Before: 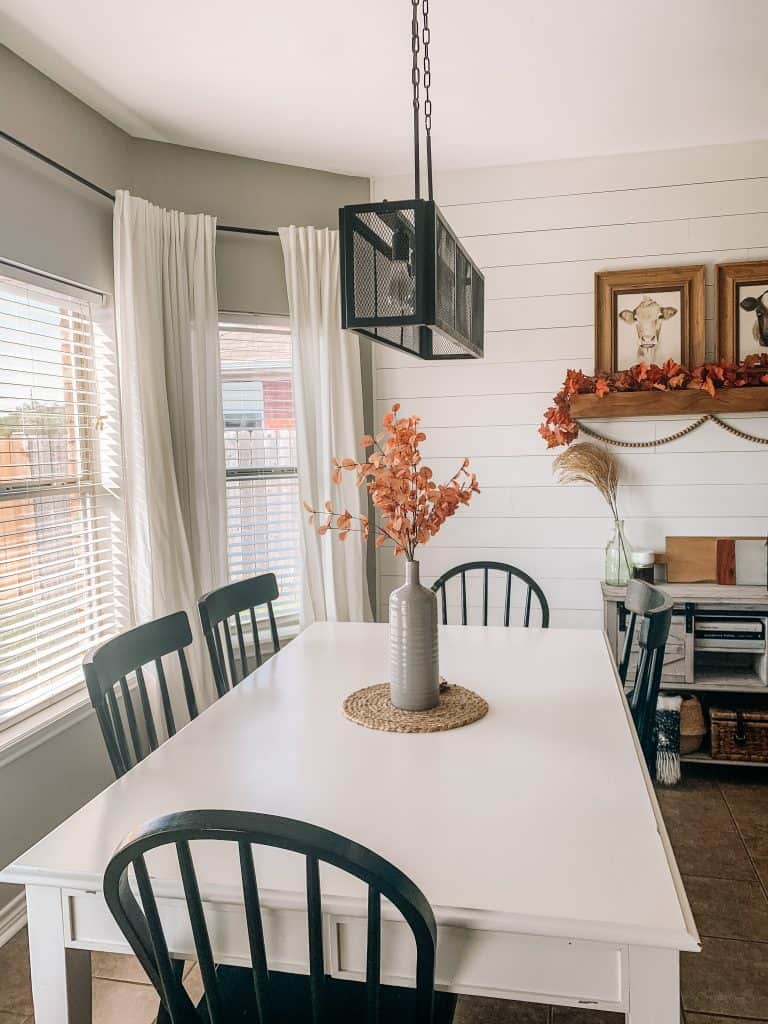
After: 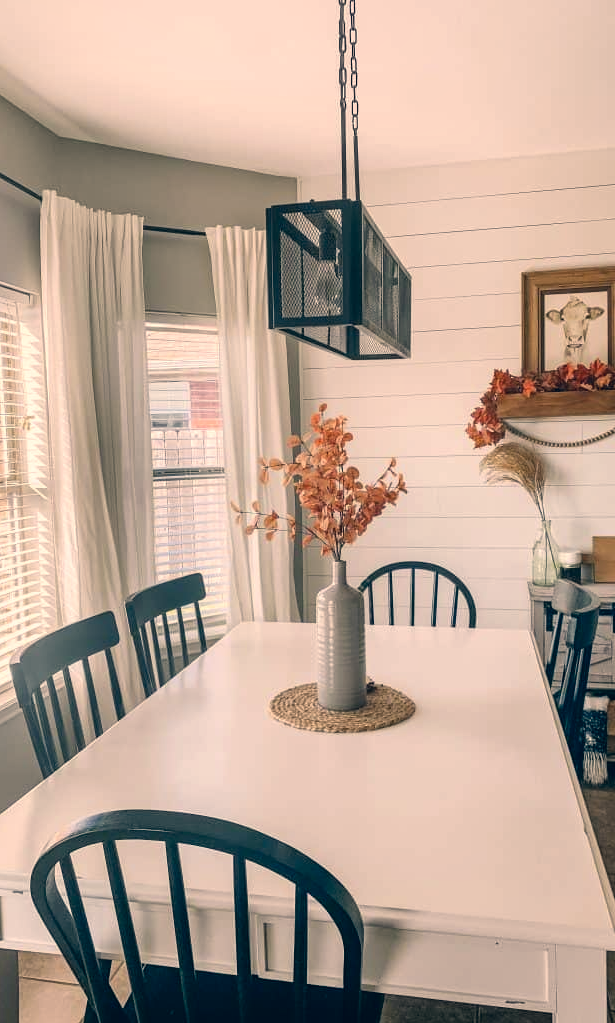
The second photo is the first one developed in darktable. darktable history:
local contrast: mode bilateral grid, contrast 20, coarseness 50, detail 120%, midtone range 0.2
crop and rotate: left 9.597%, right 10.195%
color correction: highlights a* 10.32, highlights b* 14.66, shadows a* -9.59, shadows b* -15.02
